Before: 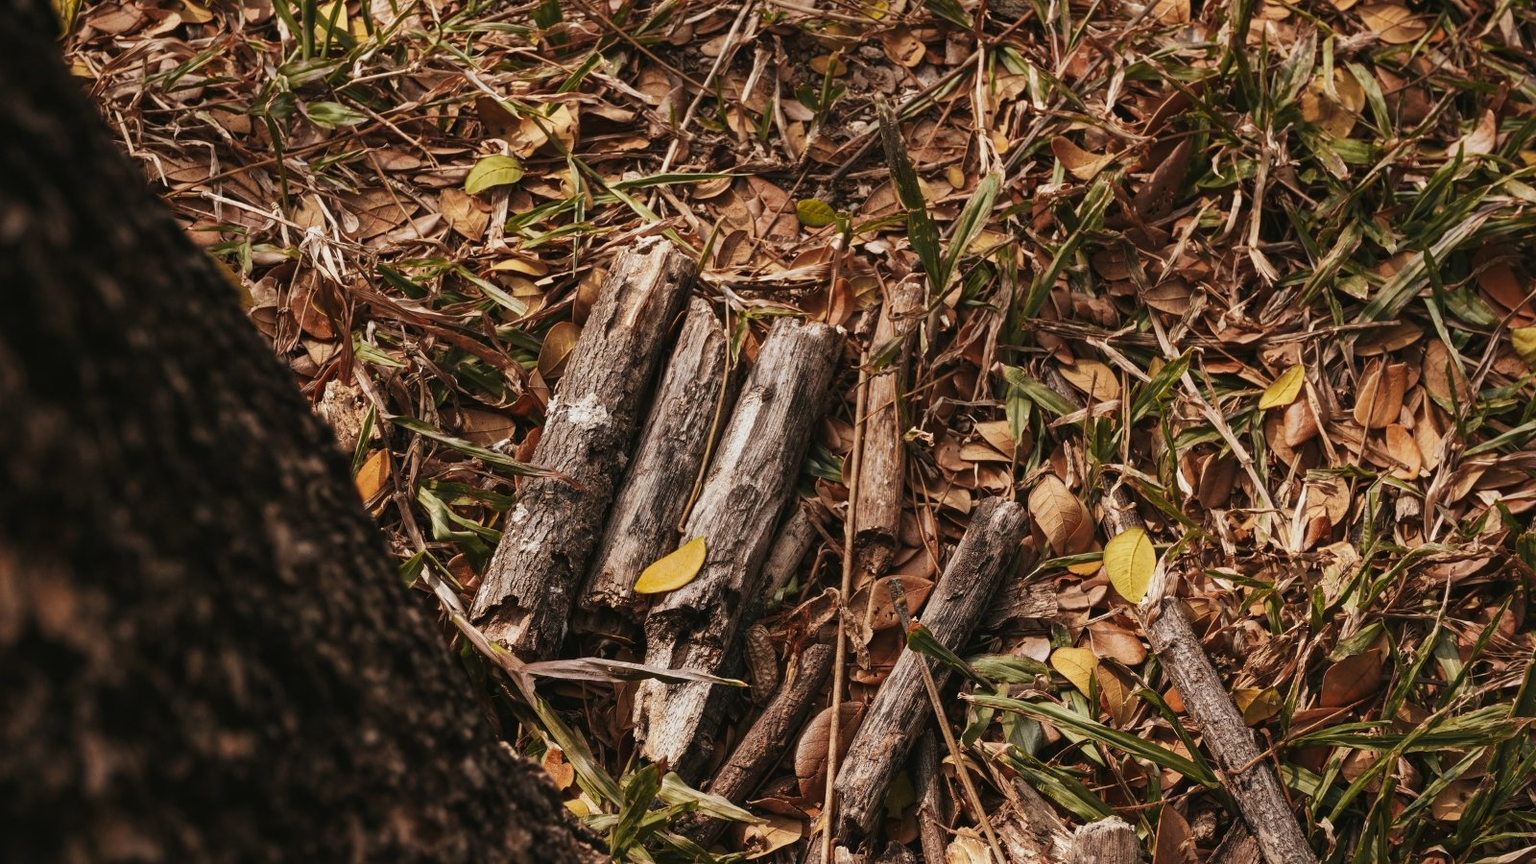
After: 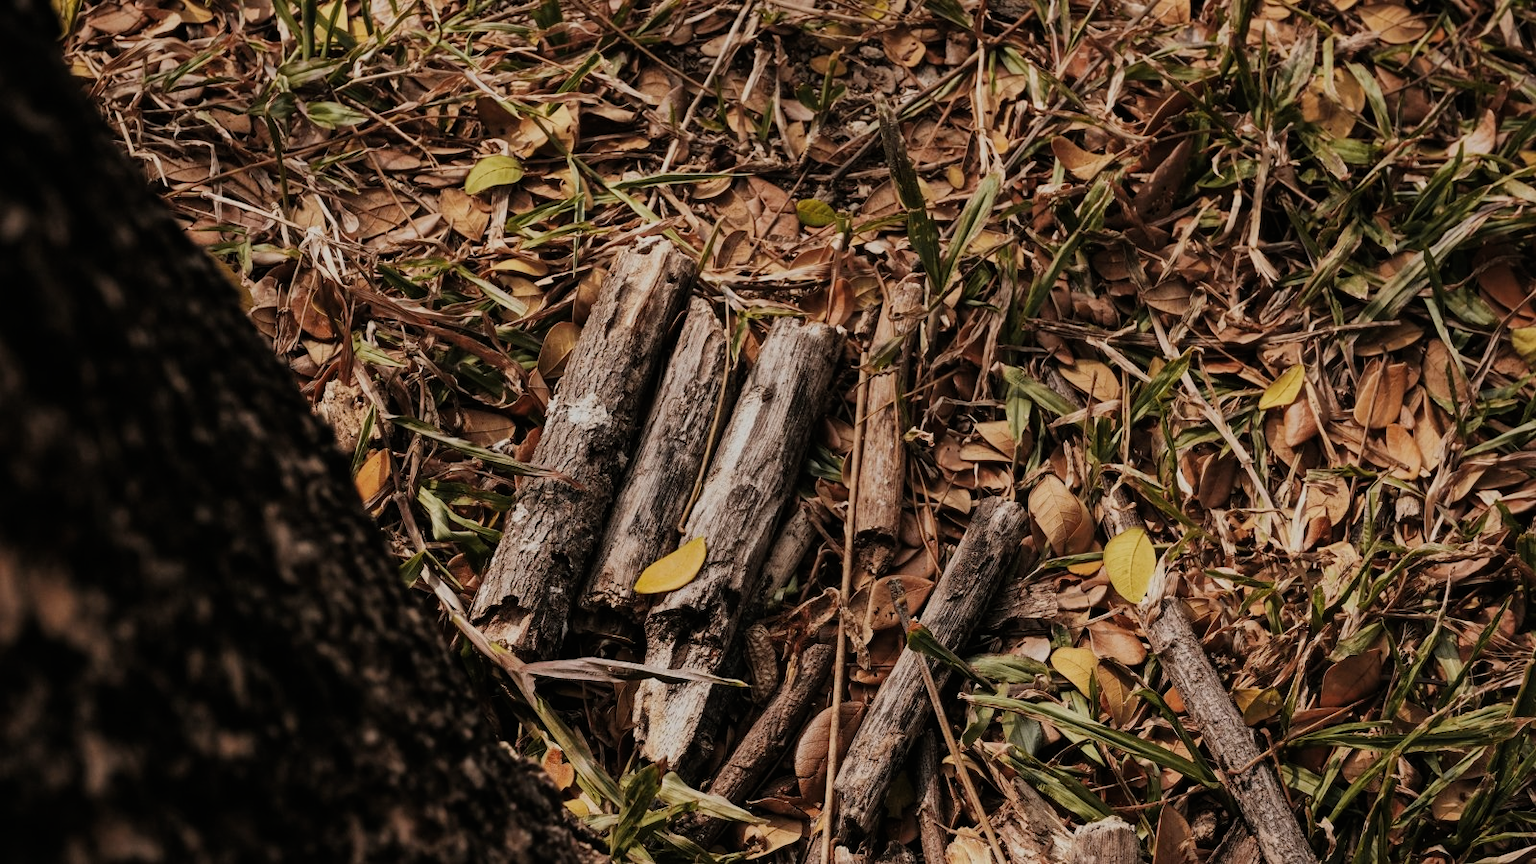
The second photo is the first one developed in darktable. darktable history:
contrast brightness saturation: saturation -0.052
filmic rgb: black relative exposure -7.65 EV, white relative exposure 4.56 EV, threshold 3.06 EV, hardness 3.61, color science v6 (2022), enable highlight reconstruction true
